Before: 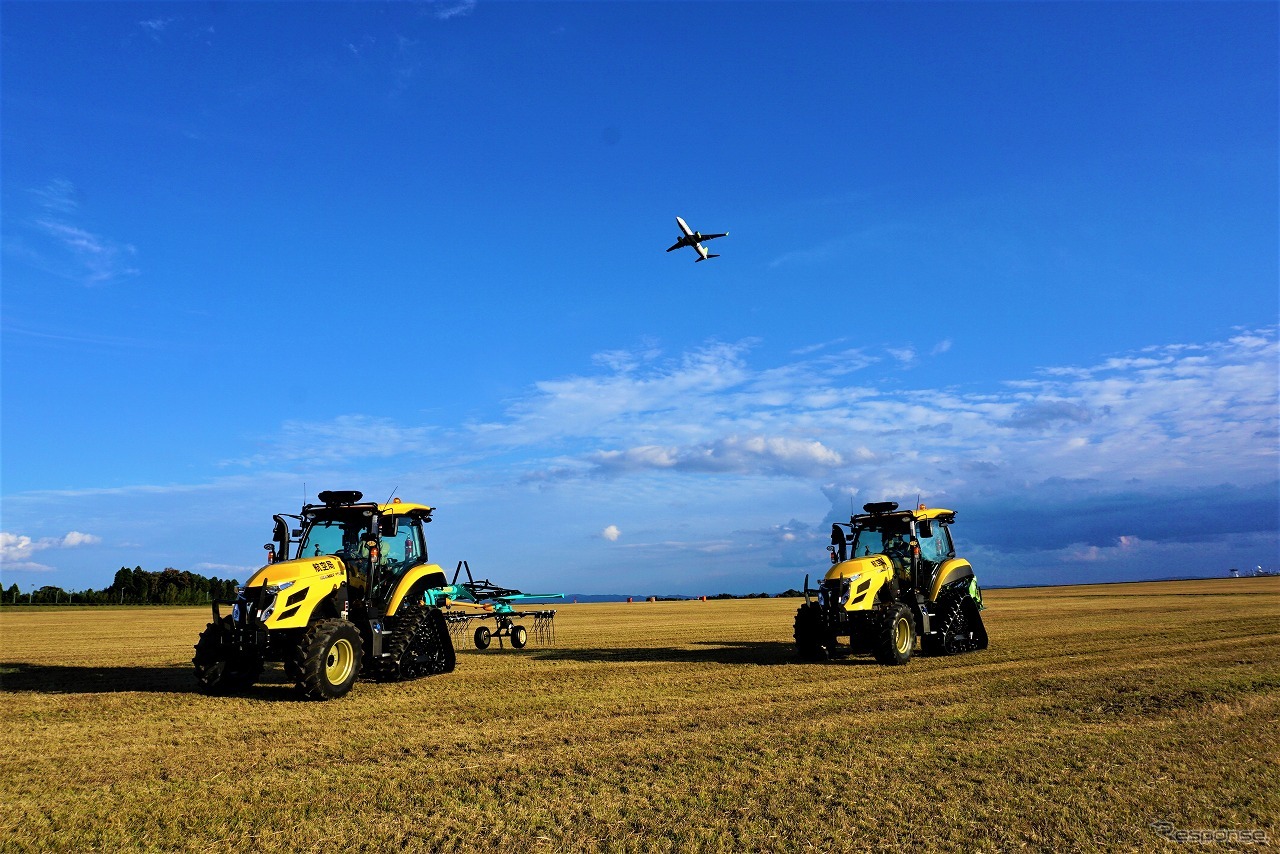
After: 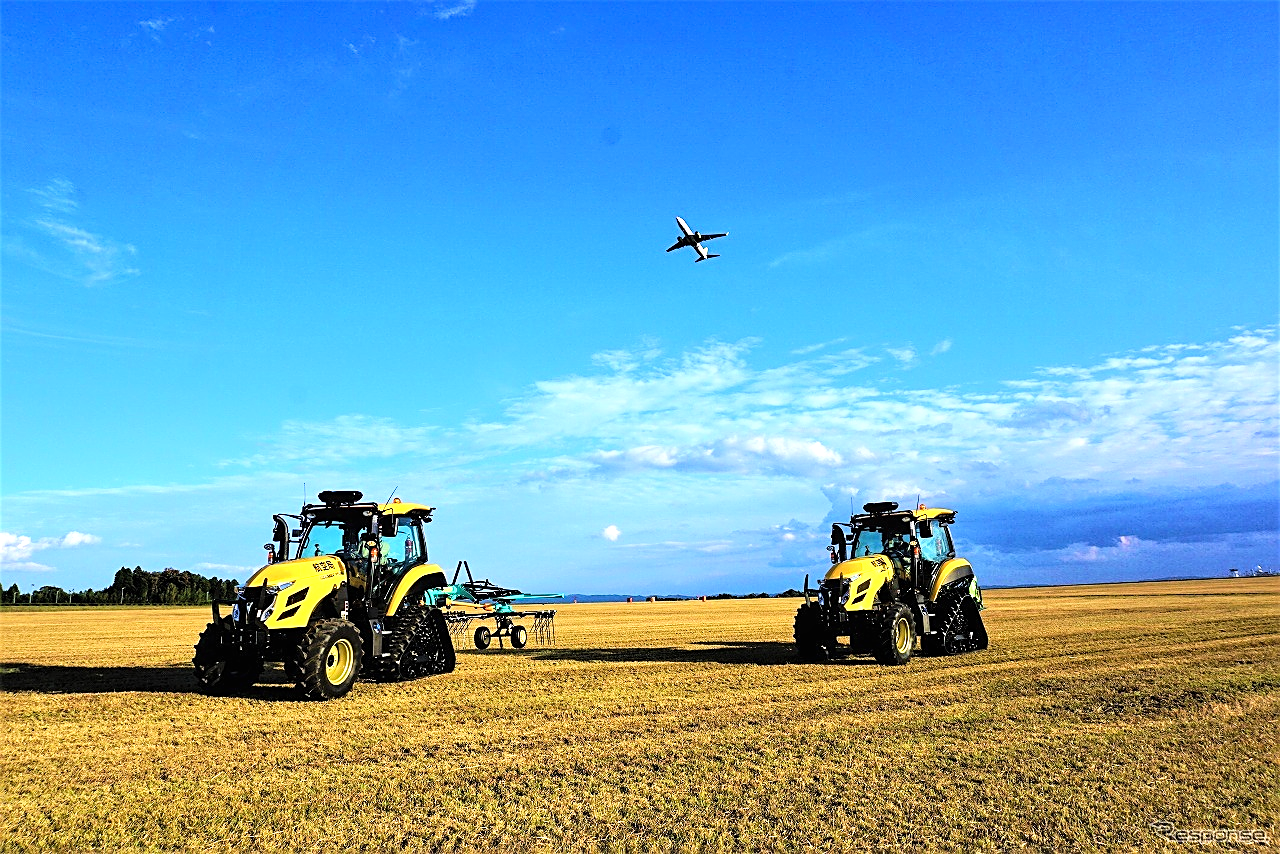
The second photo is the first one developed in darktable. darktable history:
sharpen: on, module defaults
exposure: black level correction -0.002, exposure 0.708 EV, compensate exposure bias true, compensate highlight preservation false
tone curve: curves: ch0 [(0, 0) (0.004, 0.001) (0.133, 0.112) (0.325, 0.362) (0.832, 0.893) (1, 1)], color space Lab, linked channels, preserve colors none
local contrast: highlights 100%, shadows 100%, detail 120%, midtone range 0.2
